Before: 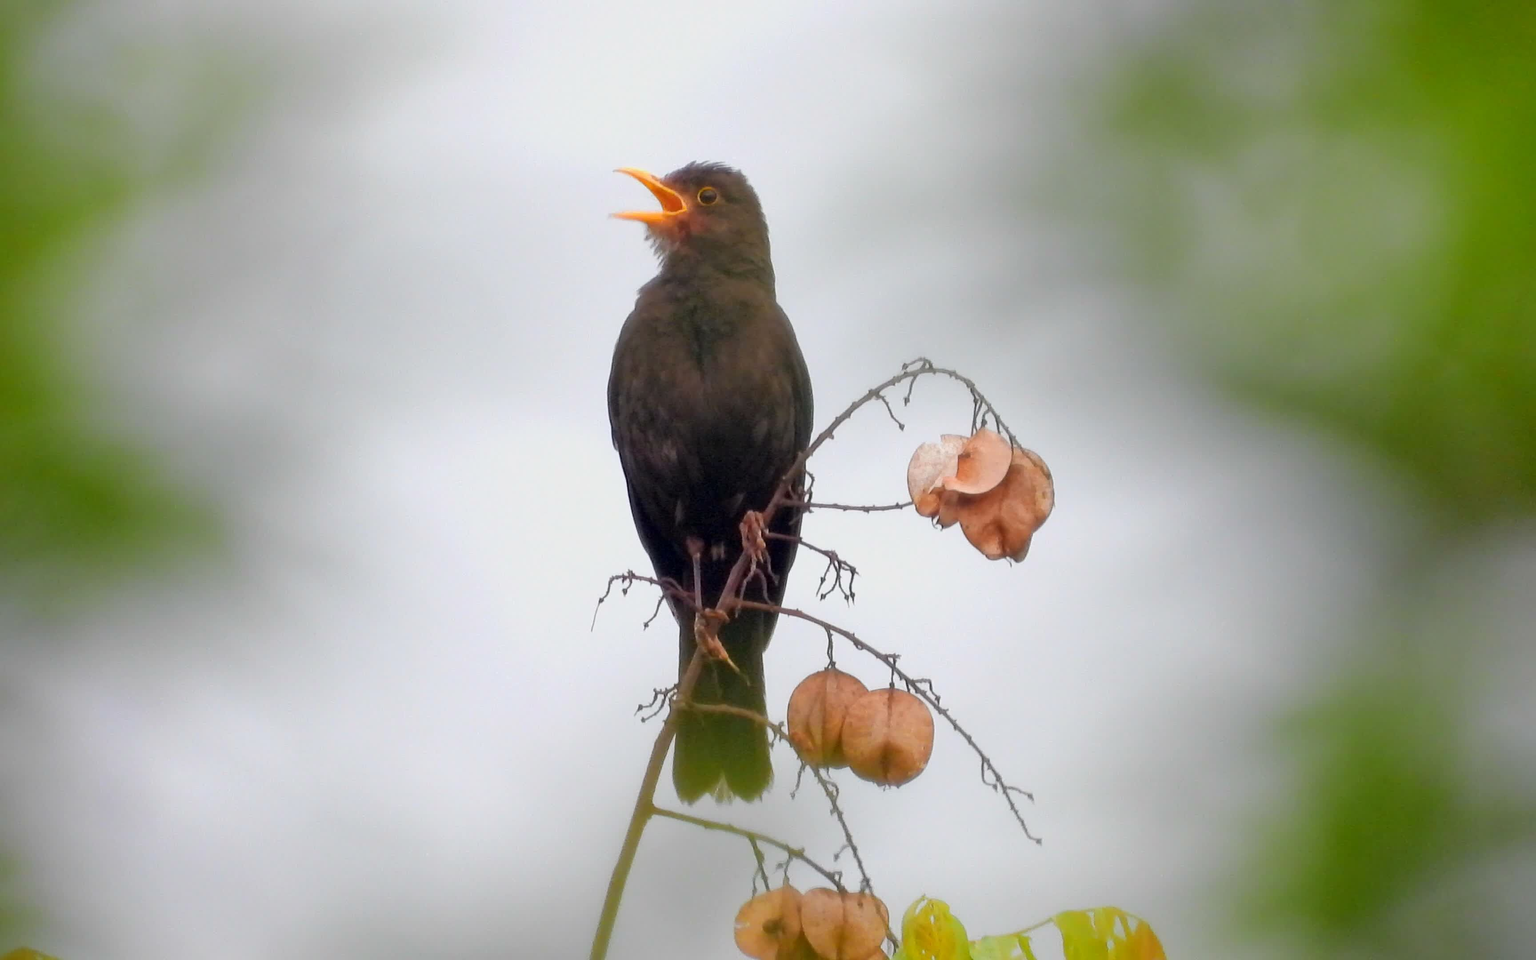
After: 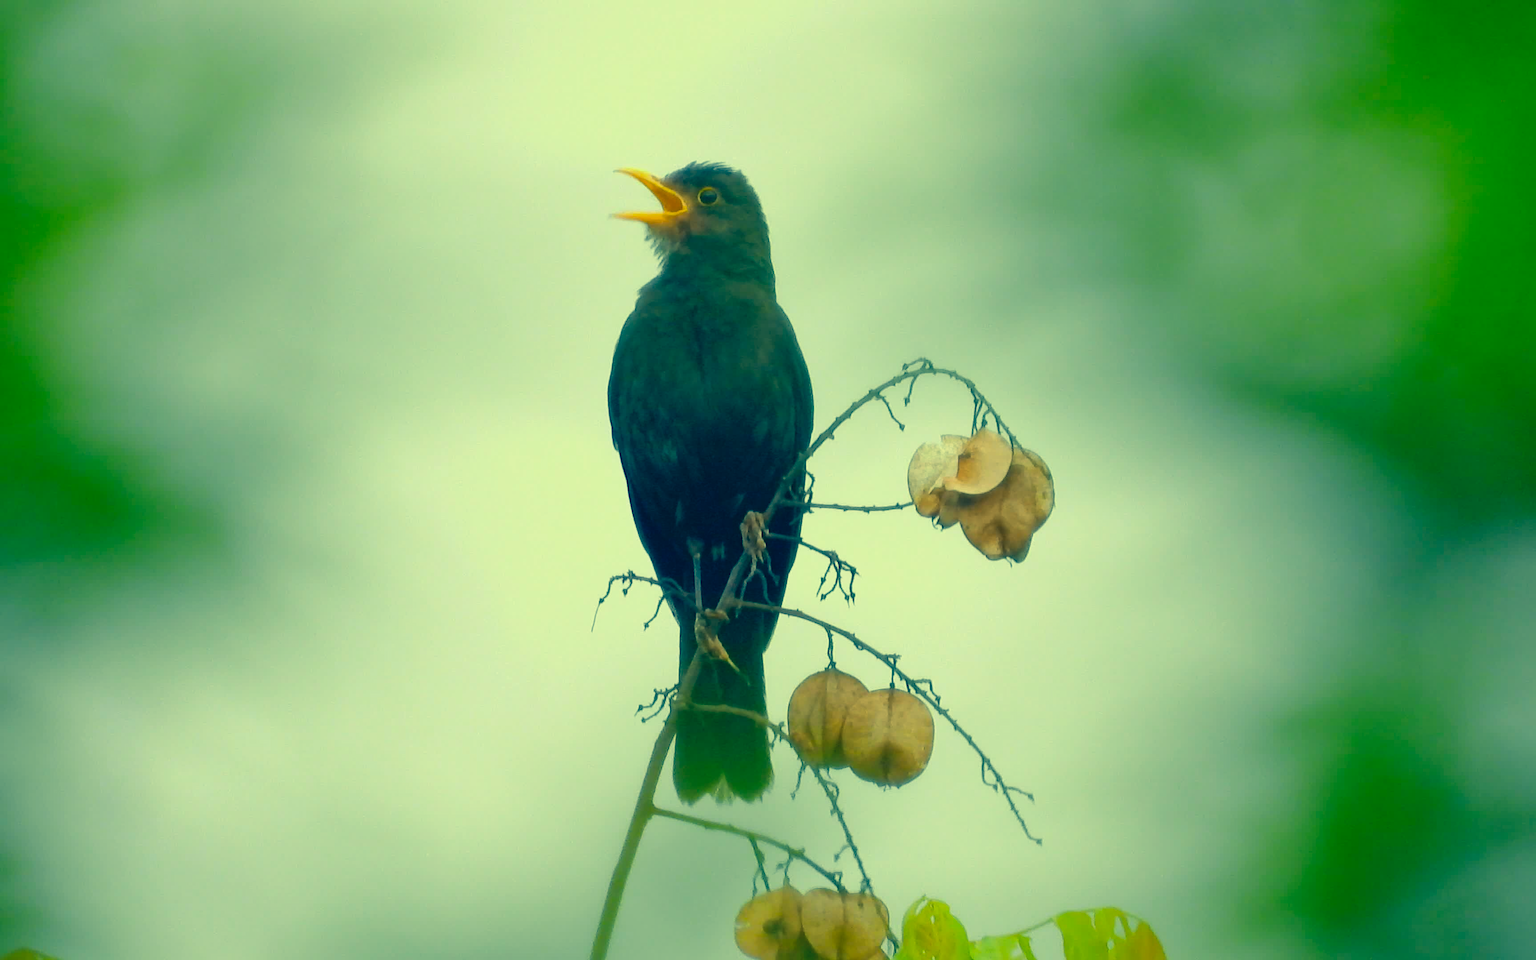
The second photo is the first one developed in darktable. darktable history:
color correction: highlights a* -15.53, highlights b* 39.53, shadows a* -39.6, shadows b* -26.72
